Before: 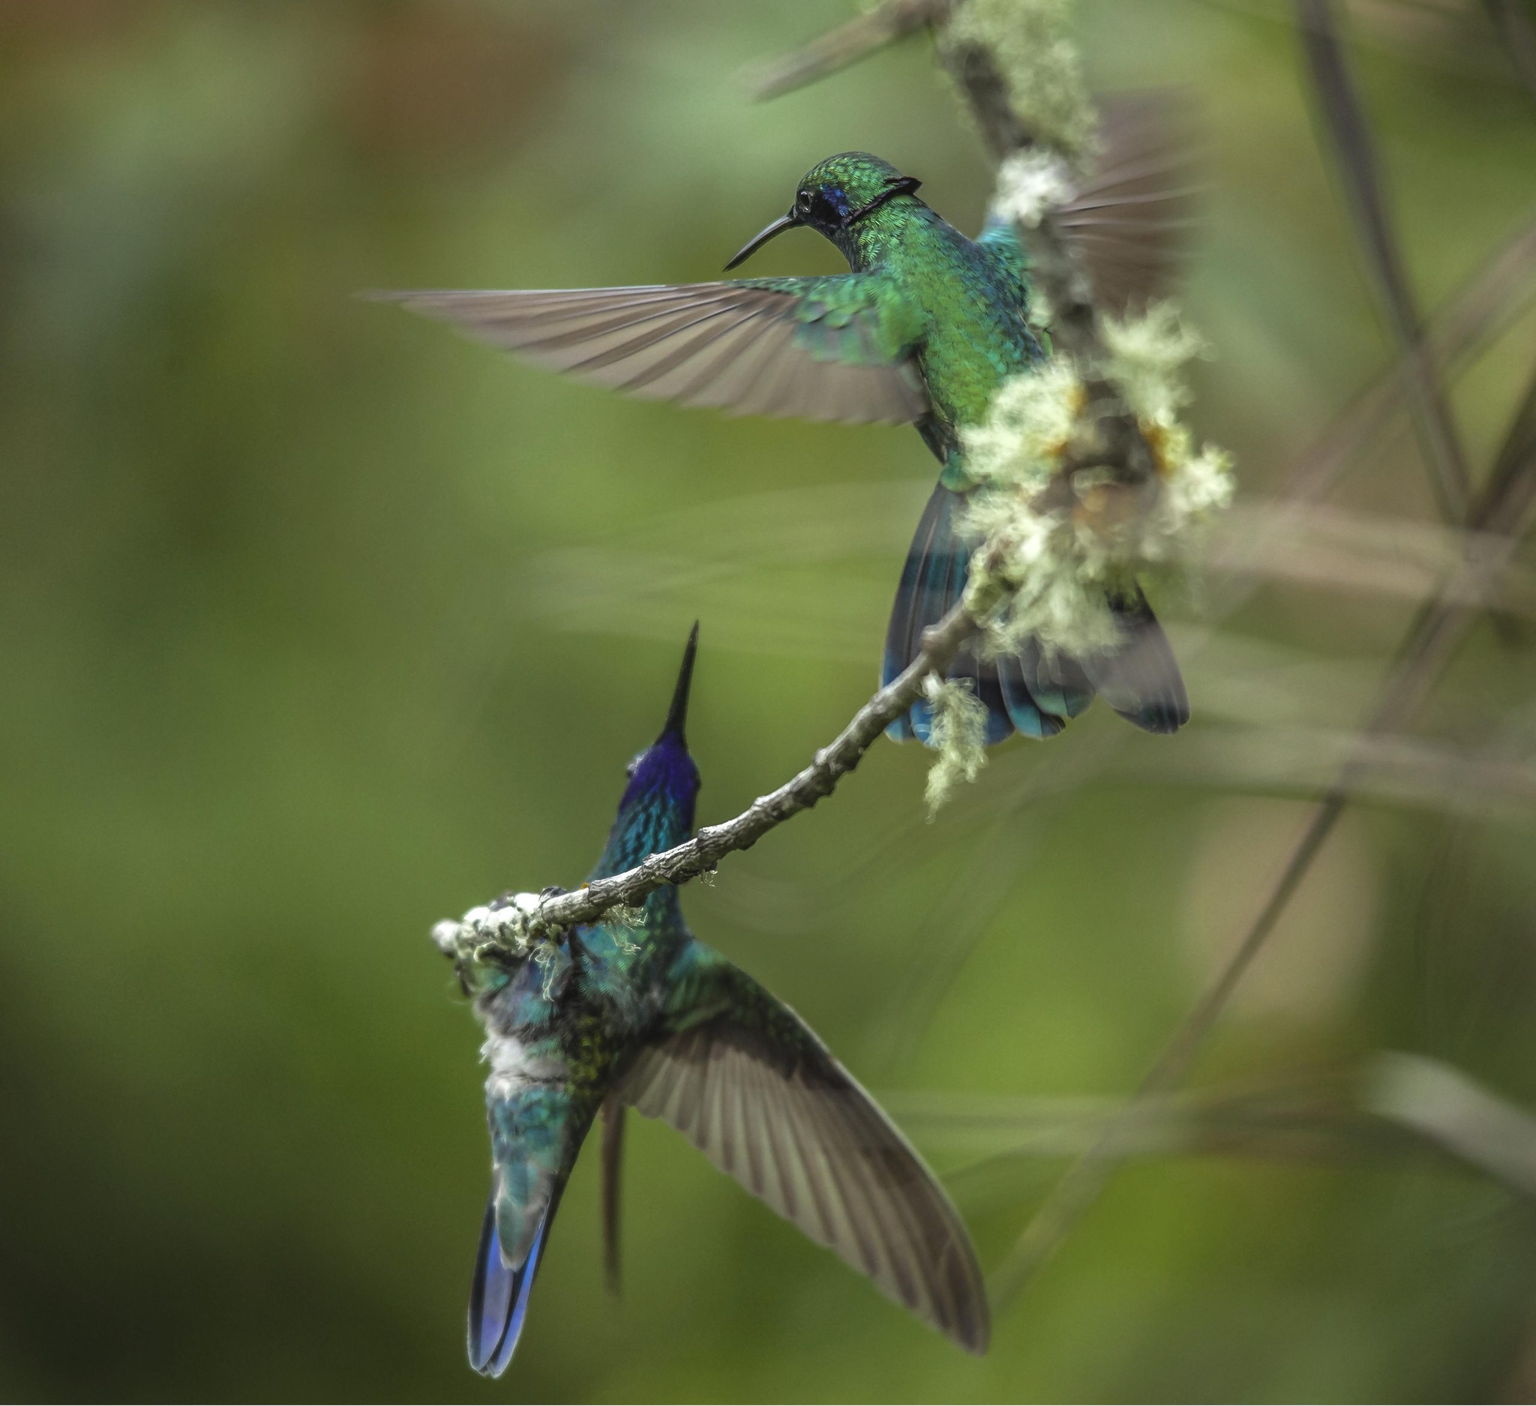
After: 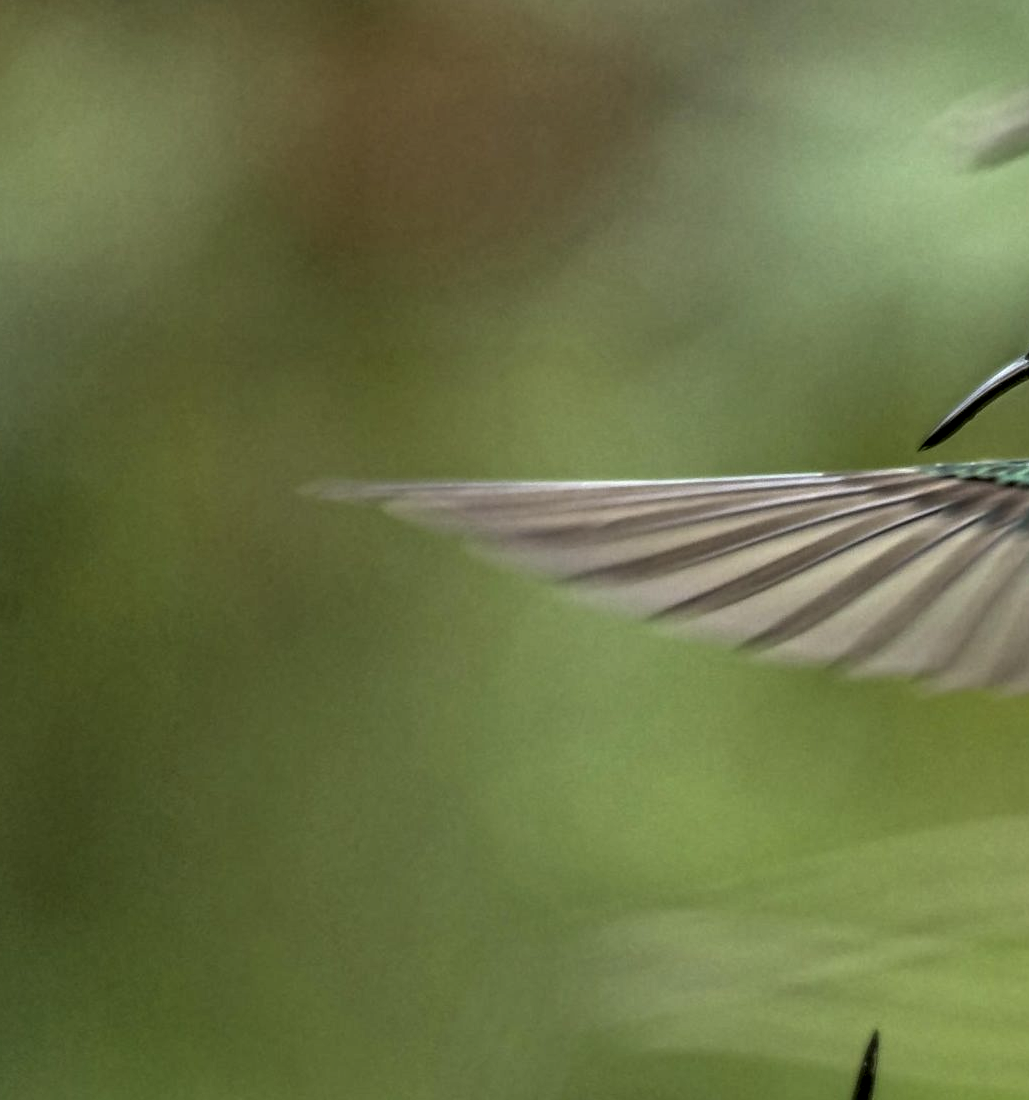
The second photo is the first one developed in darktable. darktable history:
color zones: curves: ch0 [(0.068, 0.464) (0.25, 0.5) (0.48, 0.508) (0.75, 0.536) (0.886, 0.476) (0.967, 0.456)]; ch1 [(0.066, 0.456) (0.25, 0.5) (0.616, 0.508) (0.746, 0.56) (0.934, 0.444)]
crop and rotate: left 11.201%, top 0.086%, right 48.578%, bottom 52.94%
contrast equalizer: octaves 7, y [[0.511, 0.558, 0.631, 0.632, 0.559, 0.512], [0.5 ×6], [0.507, 0.559, 0.627, 0.644, 0.647, 0.647], [0 ×6], [0 ×6]]
local contrast: detail 130%
